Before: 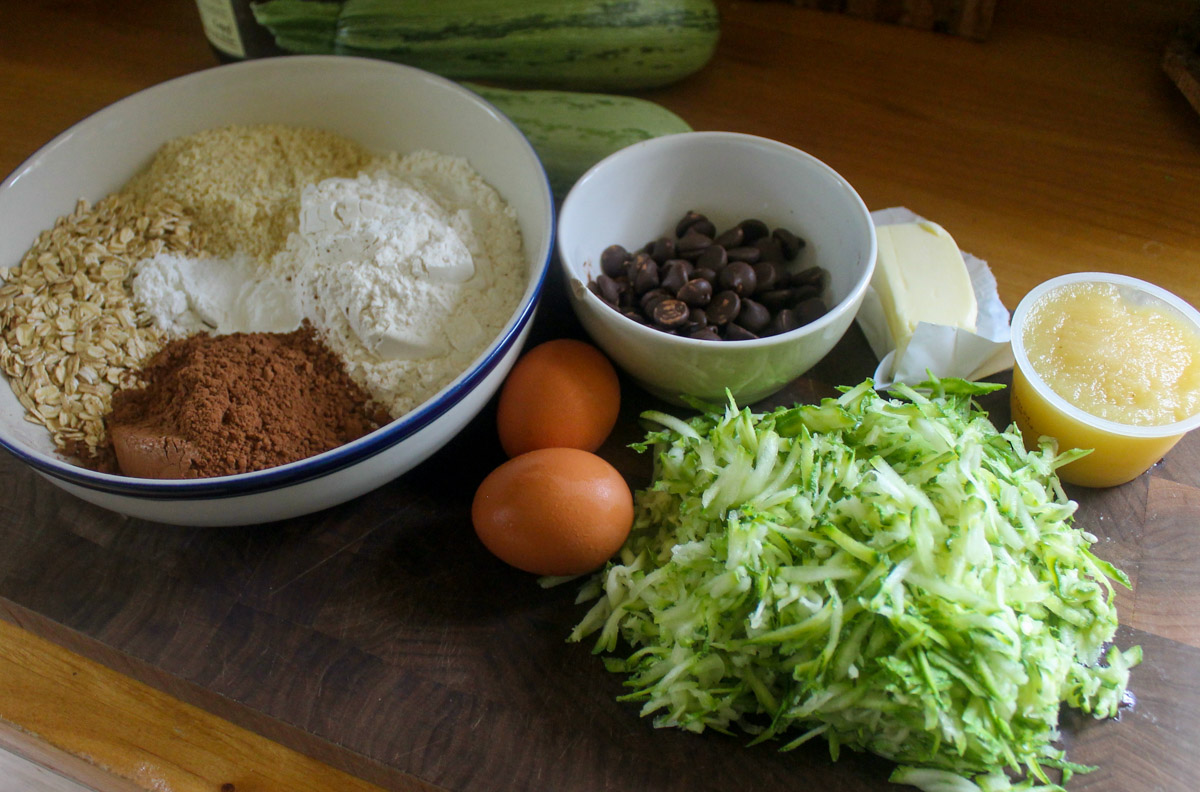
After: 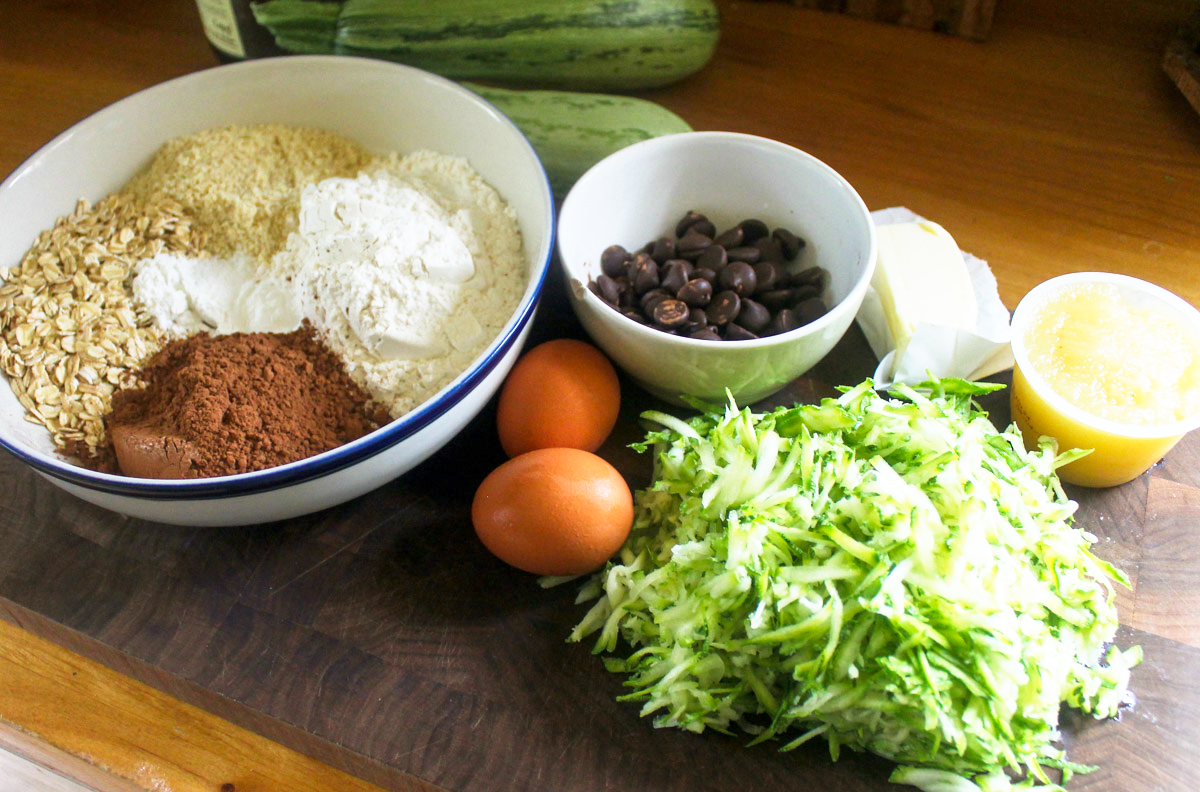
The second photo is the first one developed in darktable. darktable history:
base curve: curves: ch0 [(0, 0) (0.495, 0.917) (1, 1)], preserve colors none
tone equalizer: edges refinement/feathering 500, mask exposure compensation -1.57 EV, preserve details no
